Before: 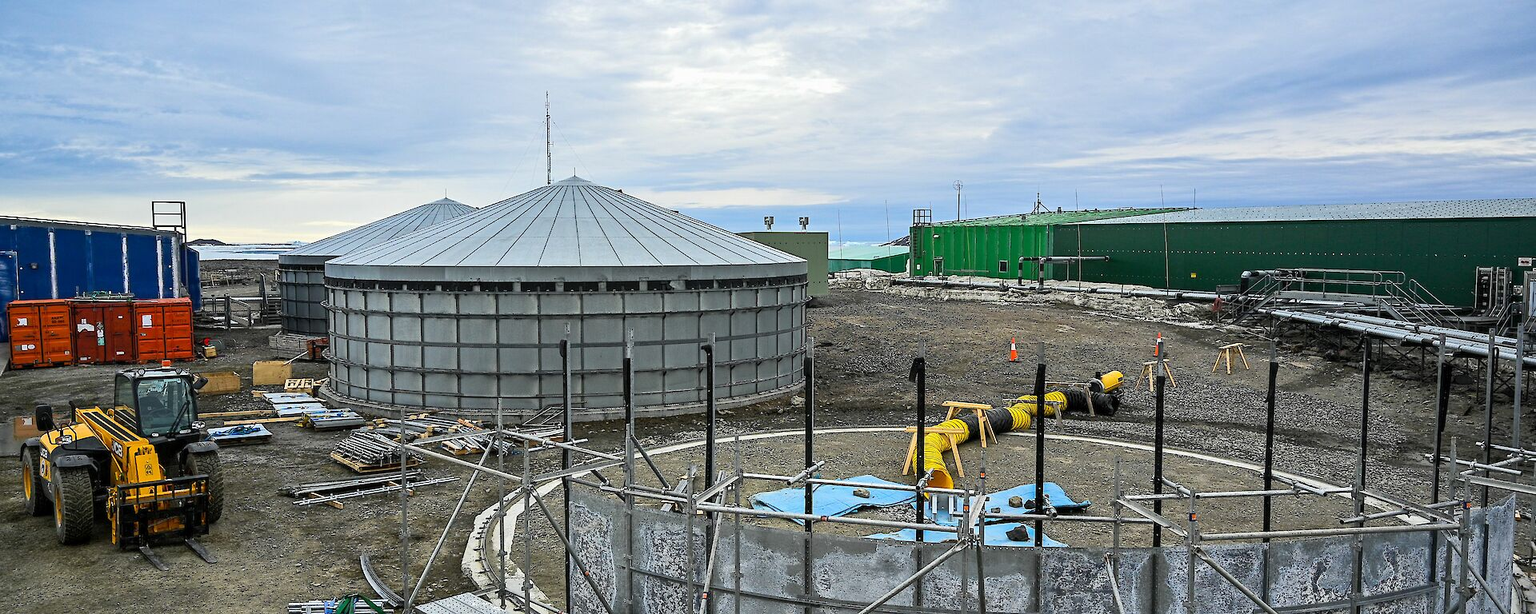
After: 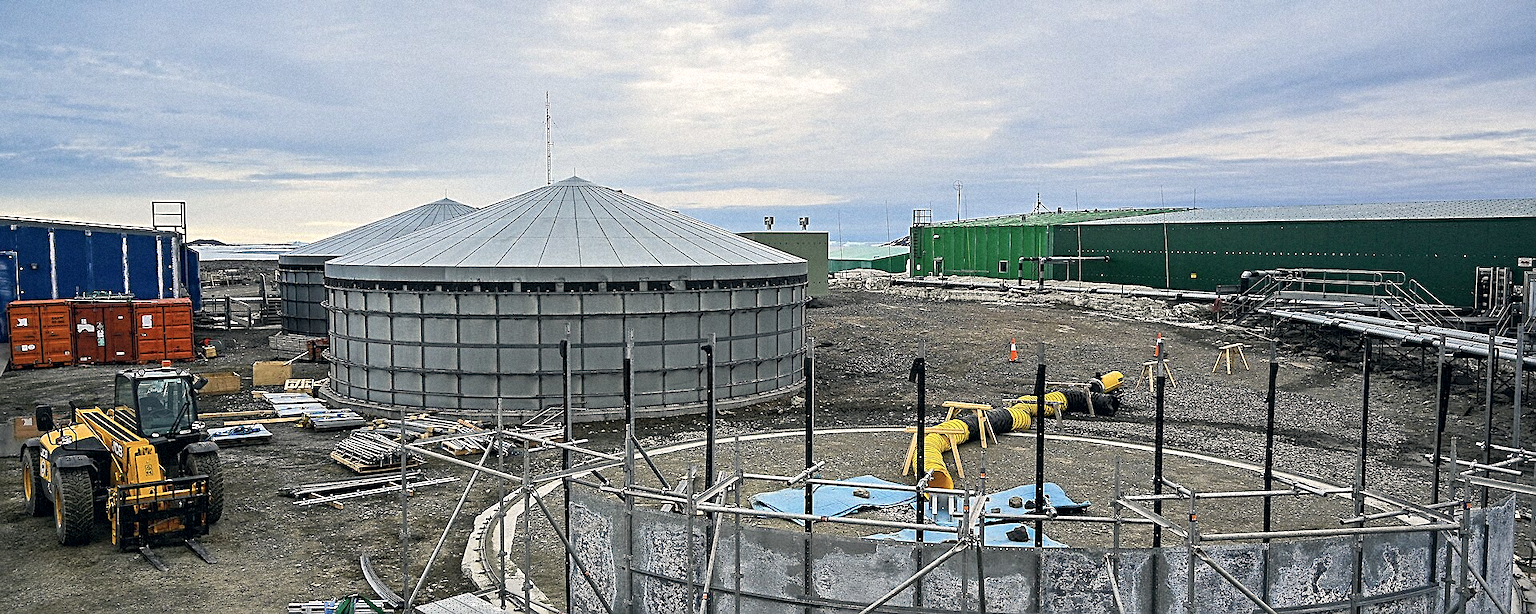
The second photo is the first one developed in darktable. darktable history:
grain: mid-tones bias 0%
sharpen: on, module defaults
color correction: highlights a* 2.75, highlights b* 5, shadows a* -2.04, shadows b* -4.84, saturation 0.8
